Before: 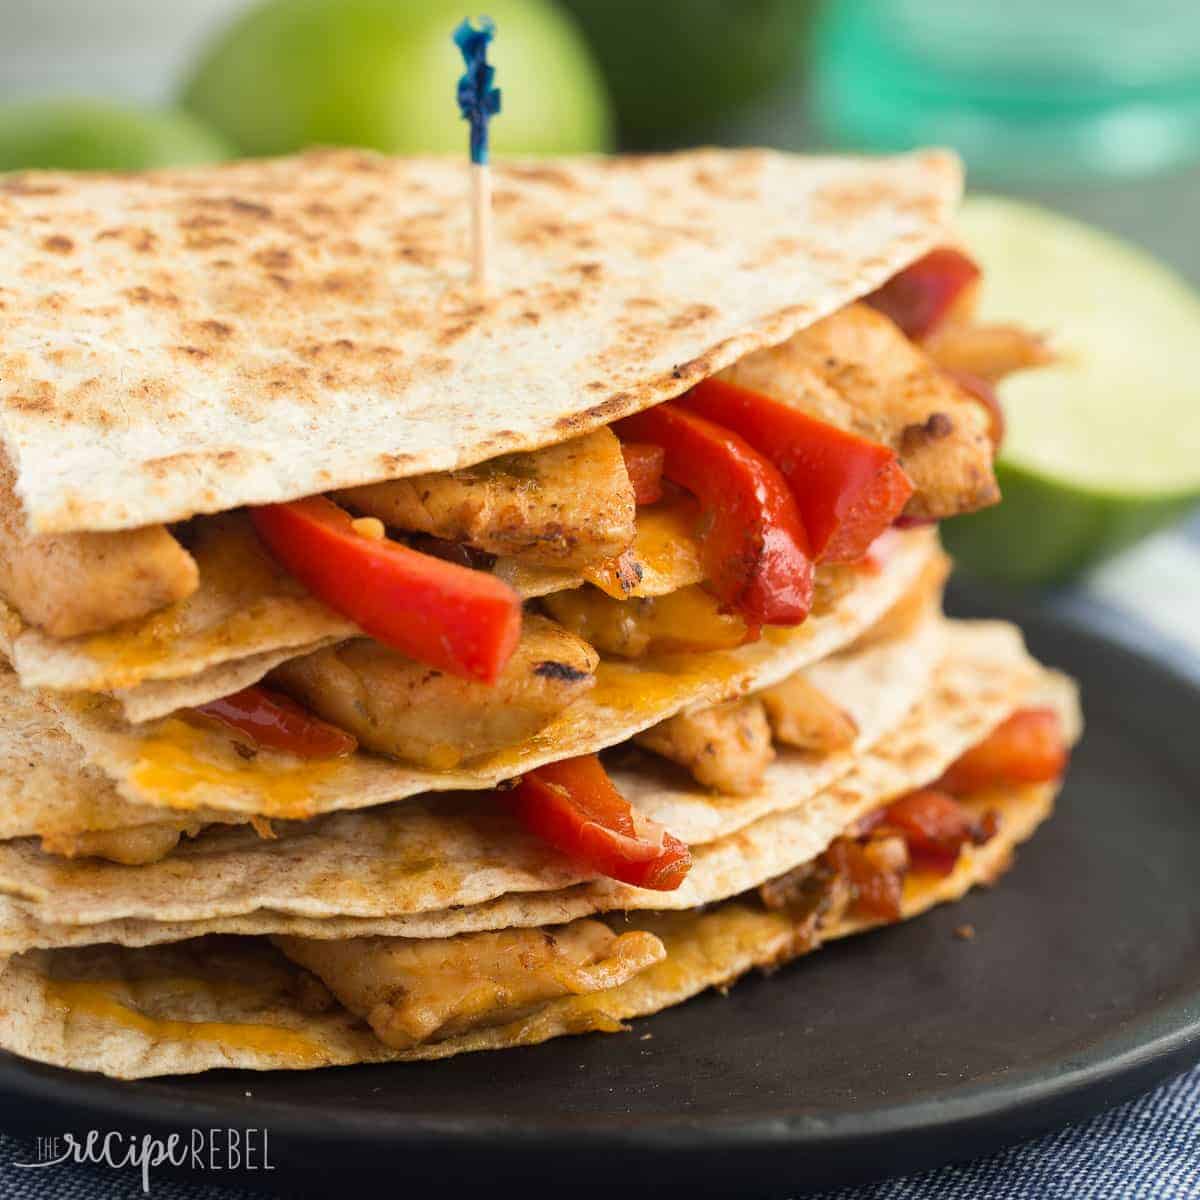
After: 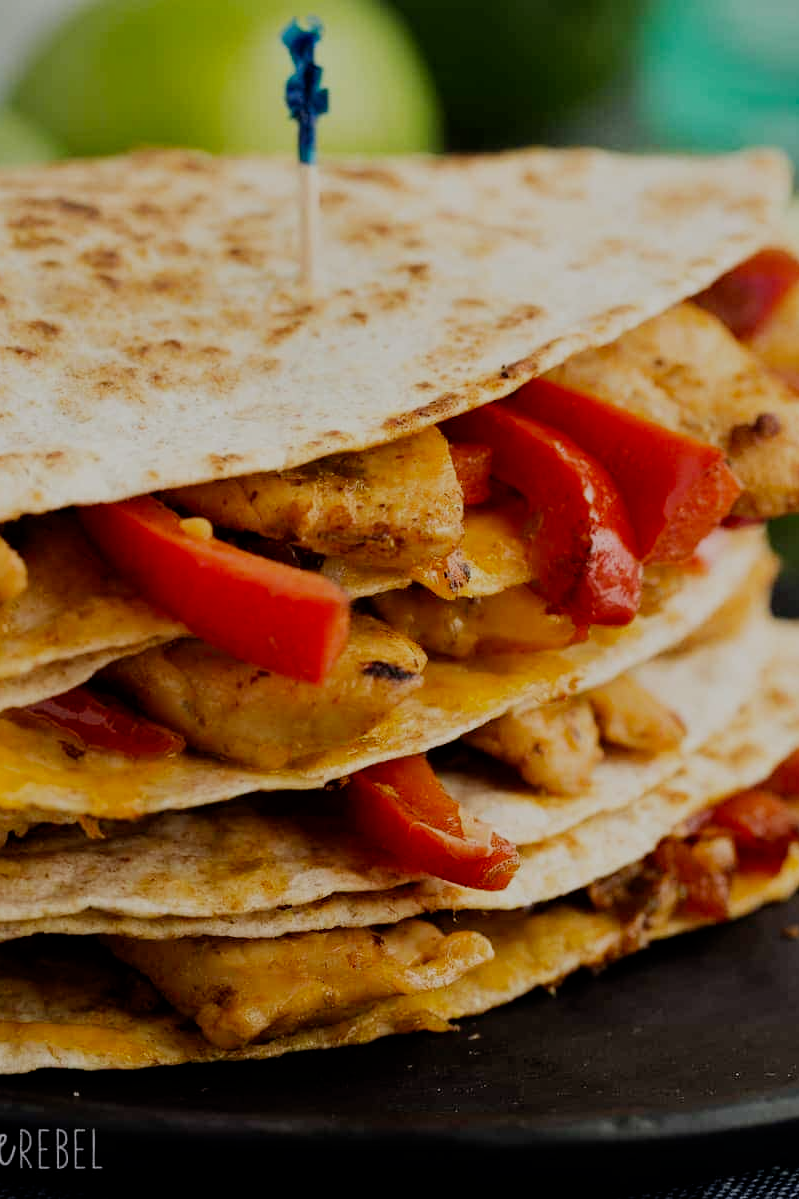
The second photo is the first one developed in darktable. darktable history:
crop and rotate: left 14.385%, right 18.948%
shadows and highlights: shadows 12, white point adjustment 1.2, soften with gaussian
filmic rgb: middle gray luminance 29%, black relative exposure -10.3 EV, white relative exposure 5.5 EV, threshold 6 EV, target black luminance 0%, hardness 3.95, latitude 2.04%, contrast 1.132, highlights saturation mix 5%, shadows ↔ highlights balance 15.11%, preserve chrominance no, color science v3 (2019), use custom middle-gray values true, iterations of high-quality reconstruction 0, enable highlight reconstruction true
